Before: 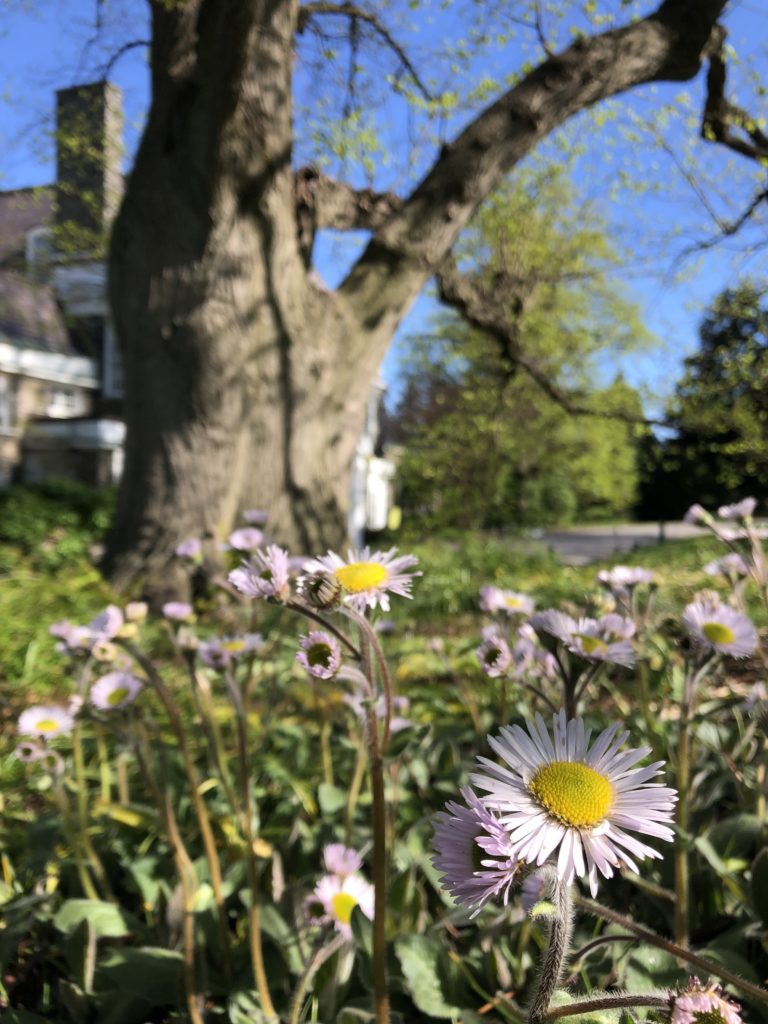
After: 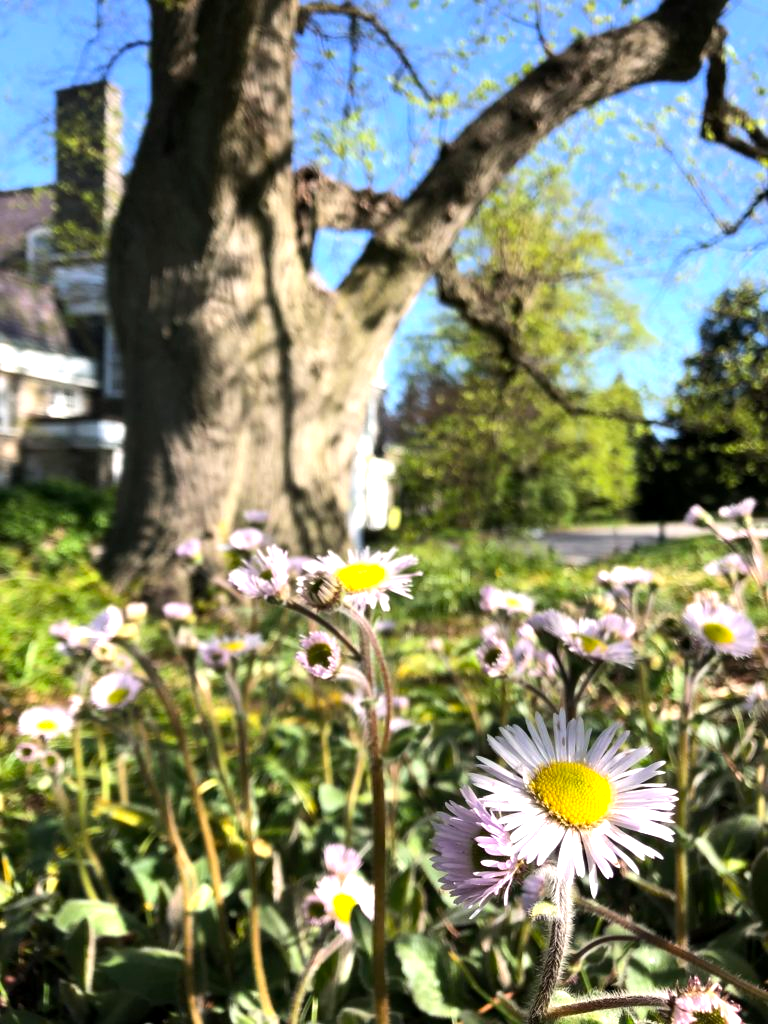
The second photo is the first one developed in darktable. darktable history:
exposure: black level correction 0.001, exposure 0.5 EV, compensate exposure bias true, compensate highlight preservation false
tone equalizer: -8 EV -0.417 EV, -7 EV -0.389 EV, -6 EV -0.333 EV, -5 EV -0.222 EV, -3 EV 0.222 EV, -2 EV 0.333 EV, -1 EV 0.389 EV, +0 EV 0.417 EV, edges refinement/feathering 500, mask exposure compensation -1.57 EV, preserve details no
